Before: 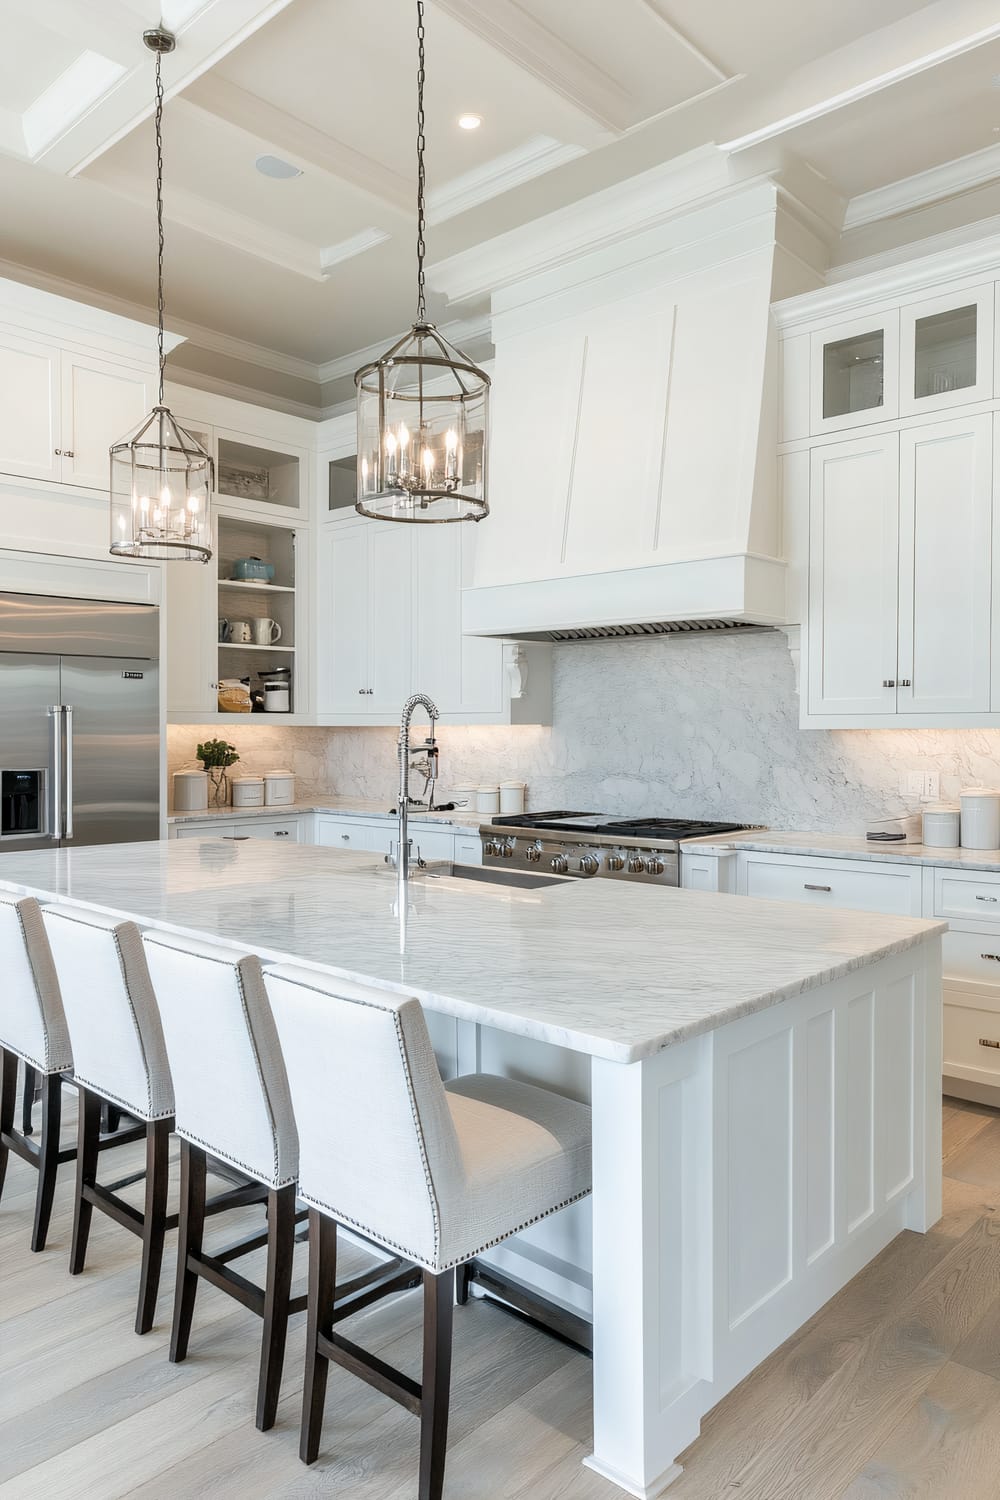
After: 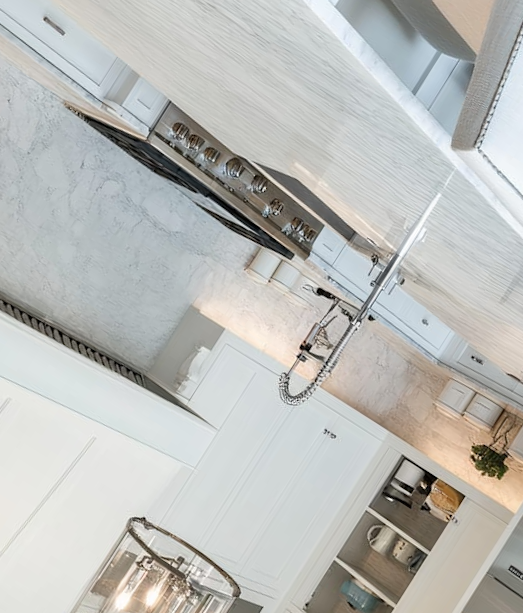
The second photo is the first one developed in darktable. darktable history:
crop and rotate: angle 147.51°, left 9.159%, top 15.637%, right 4.475%, bottom 16.962%
